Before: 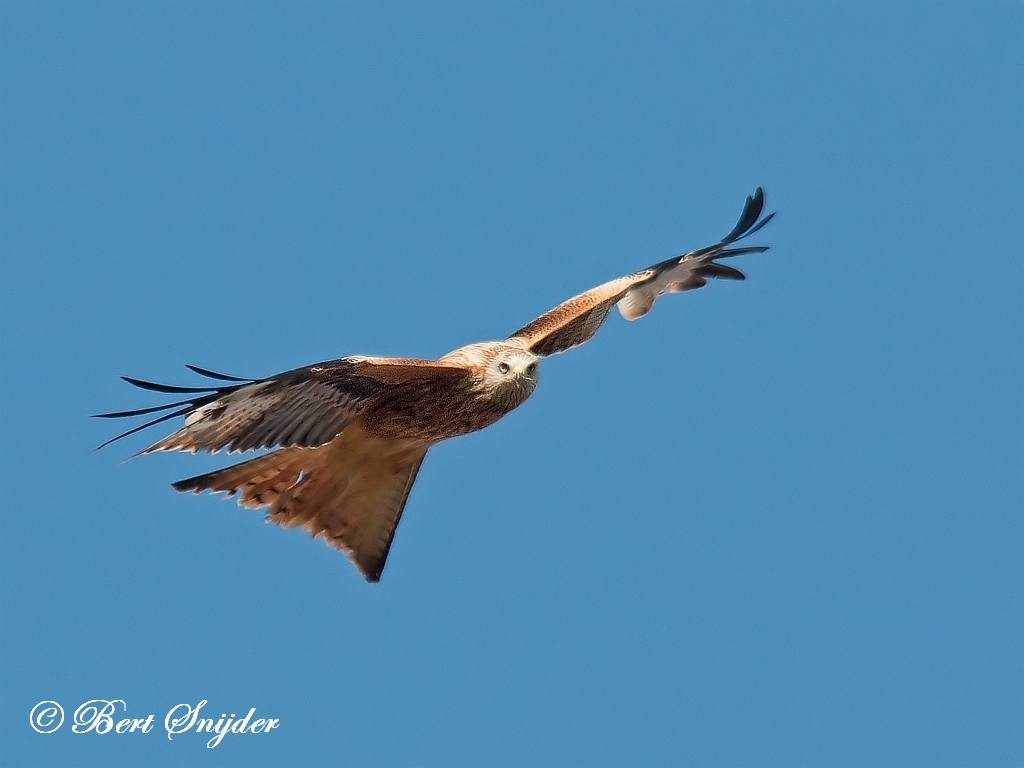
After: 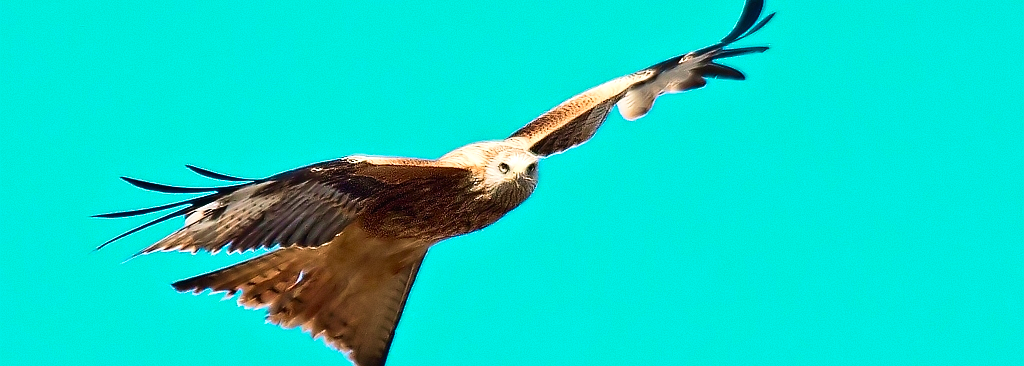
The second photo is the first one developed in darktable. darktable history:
exposure: black level correction 0, exposure 1.107 EV, compensate exposure bias true, compensate highlight preservation false
crop and rotate: top 26.09%, bottom 26.127%
tone curve: curves: ch0 [(0, 0.012) (0.056, 0.046) (0.218, 0.213) (0.606, 0.62) (0.82, 0.846) (1, 1)]; ch1 [(0, 0) (0.226, 0.261) (0.403, 0.437) (0.469, 0.472) (0.495, 0.499) (0.514, 0.504) (0.545, 0.555) (0.59, 0.598) (0.714, 0.733) (1, 1)]; ch2 [(0, 0) (0.269, 0.299) (0.459, 0.45) (0.498, 0.499) (0.523, 0.512) (0.568, 0.558) (0.634, 0.617) (0.702, 0.662) (0.781, 0.775) (1, 1)], preserve colors none
contrast brightness saturation: contrast 0.223
color zones: curves: ch0 [(0.254, 0.492) (0.724, 0.62)]; ch1 [(0.25, 0.528) (0.719, 0.796)]; ch2 [(0, 0.472) (0.25, 0.5) (0.73, 0.184)]
sharpen: radius 5.313, amount 0.315, threshold 25.991
velvia: on, module defaults
